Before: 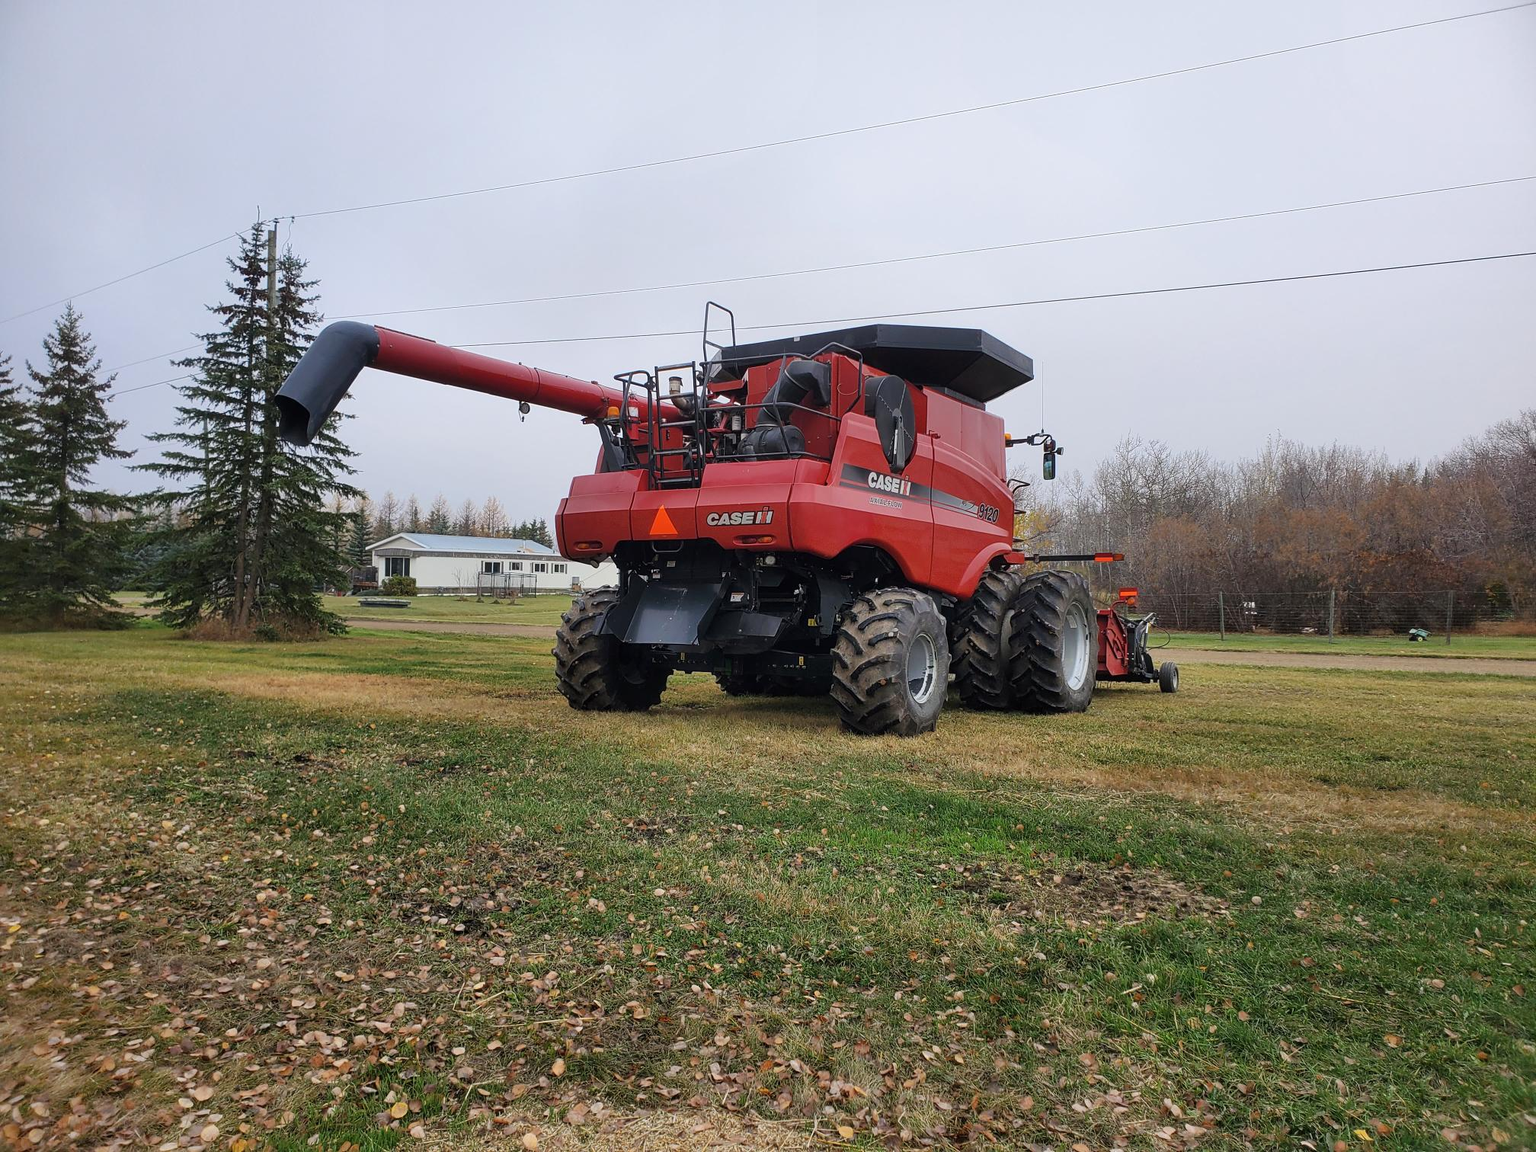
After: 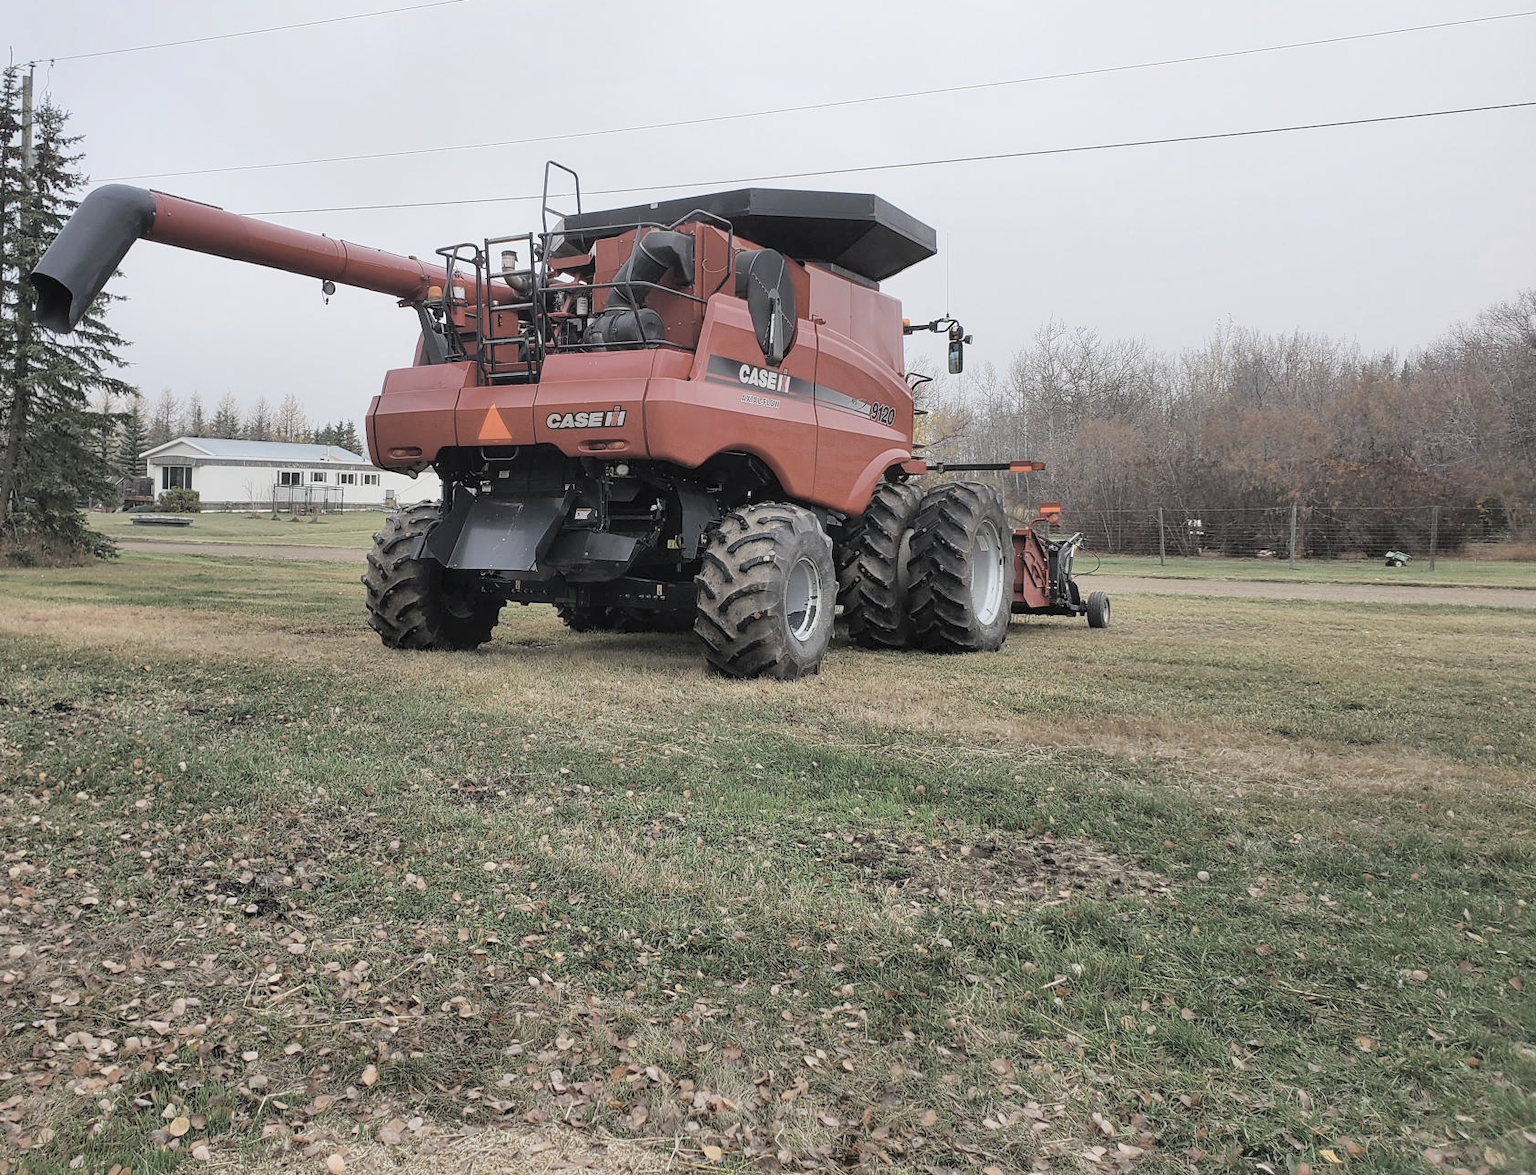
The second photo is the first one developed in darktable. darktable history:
contrast brightness saturation: brightness 0.19, saturation -0.508
crop: left 16.262%, top 14.496%
